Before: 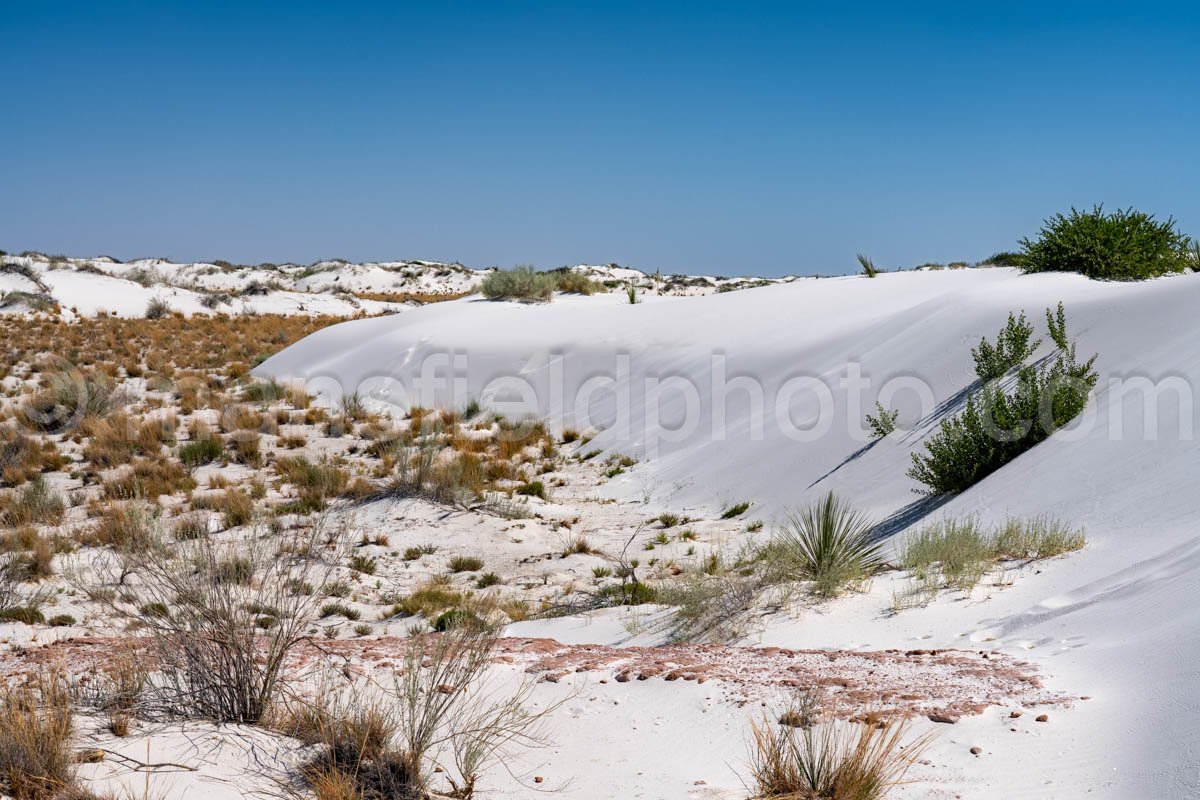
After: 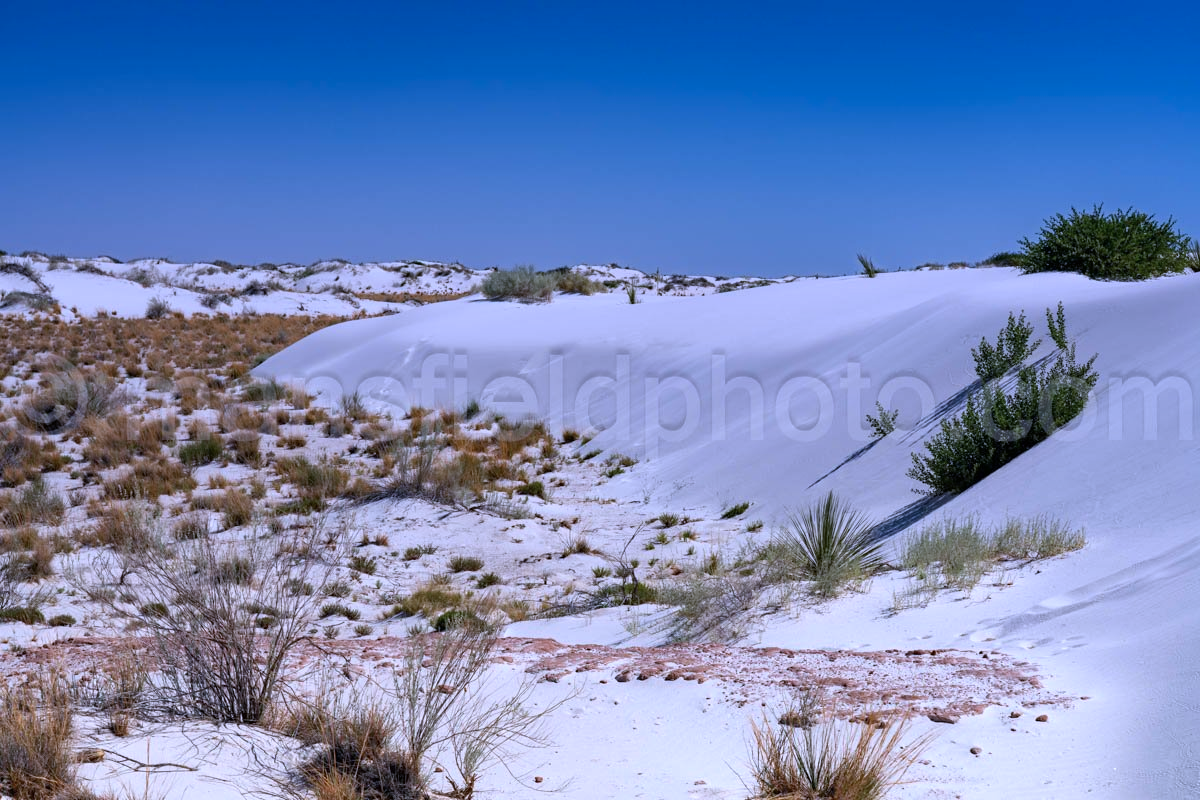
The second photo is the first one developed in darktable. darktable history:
graduated density: hue 238.83°, saturation 50%
color calibration: illuminant as shot in camera, x 0.377, y 0.392, temperature 4169.3 K, saturation algorithm version 1 (2020)
